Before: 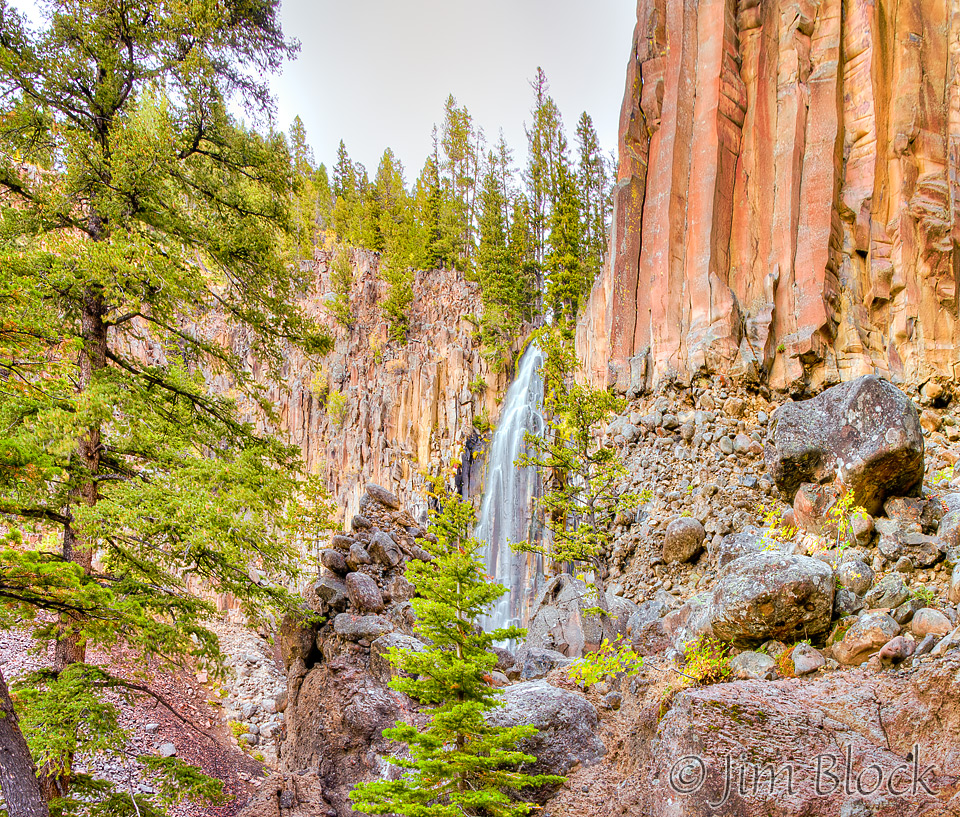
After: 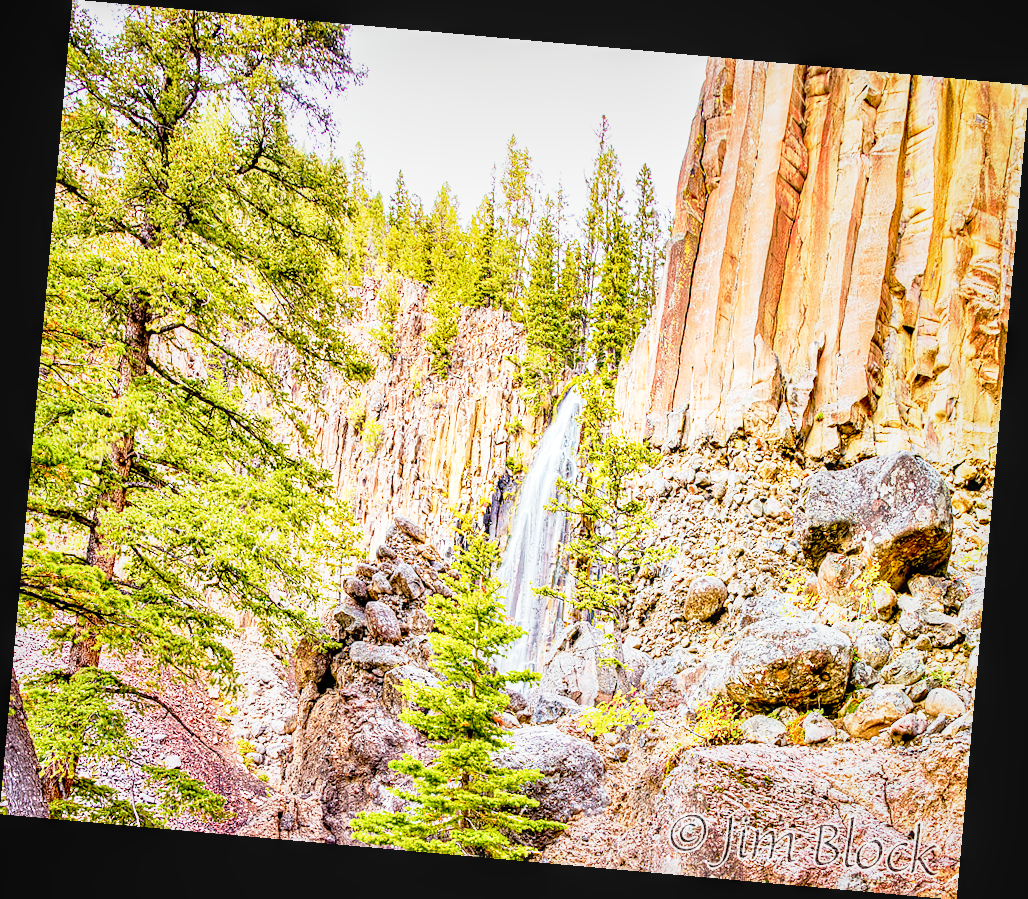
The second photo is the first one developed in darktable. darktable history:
base curve: curves: ch0 [(0, 0) (0.012, 0.01) (0.073, 0.168) (0.31, 0.711) (0.645, 0.957) (1, 1)], preserve colors none
rotate and perspective: rotation 5.12°, automatic cropping off
sharpen: radius 2.529, amount 0.323
local contrast: on, module defaults
